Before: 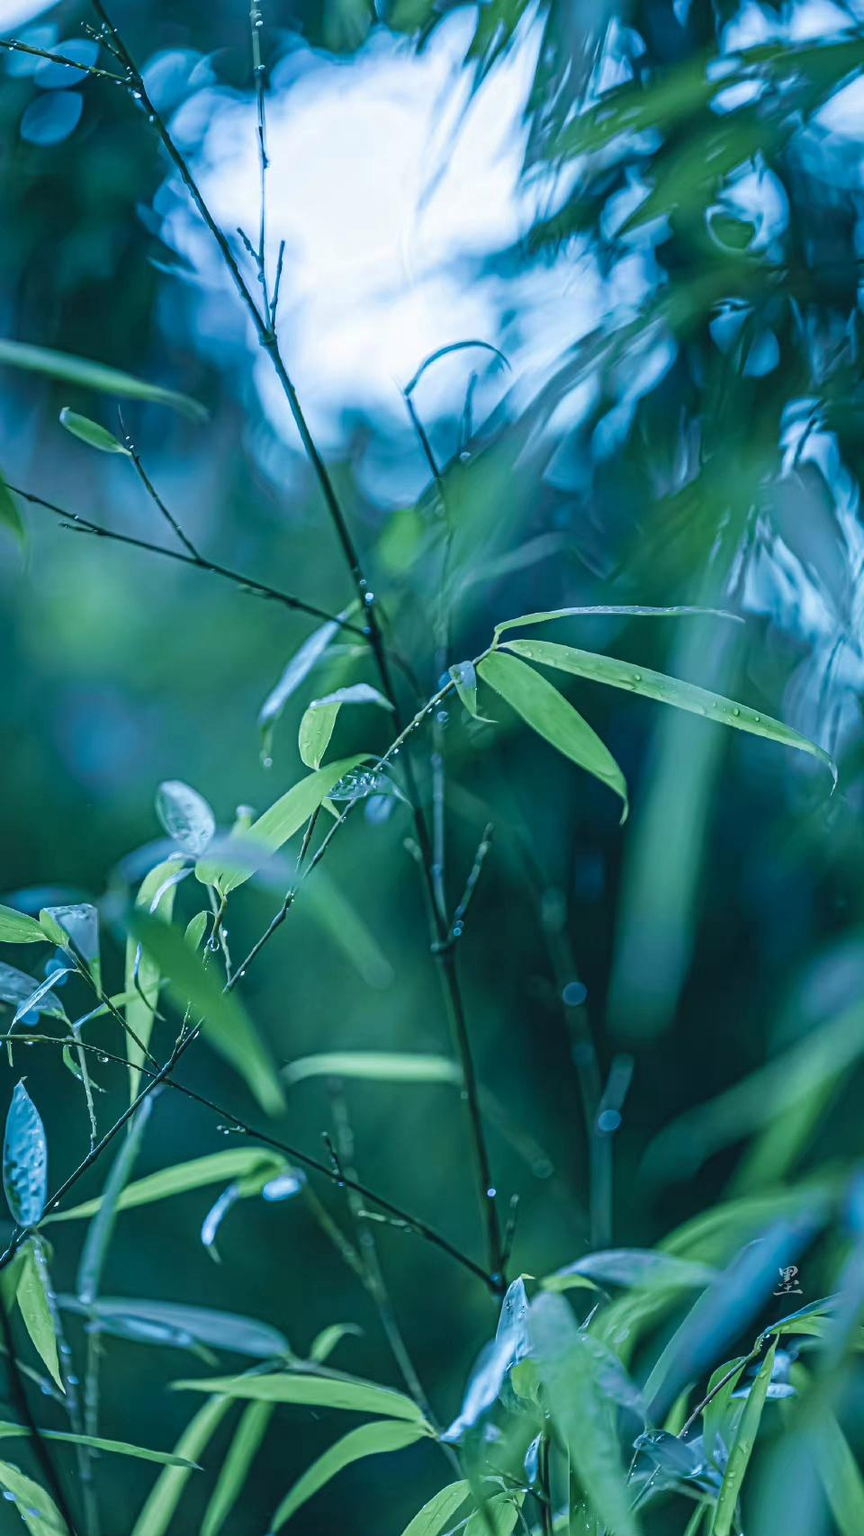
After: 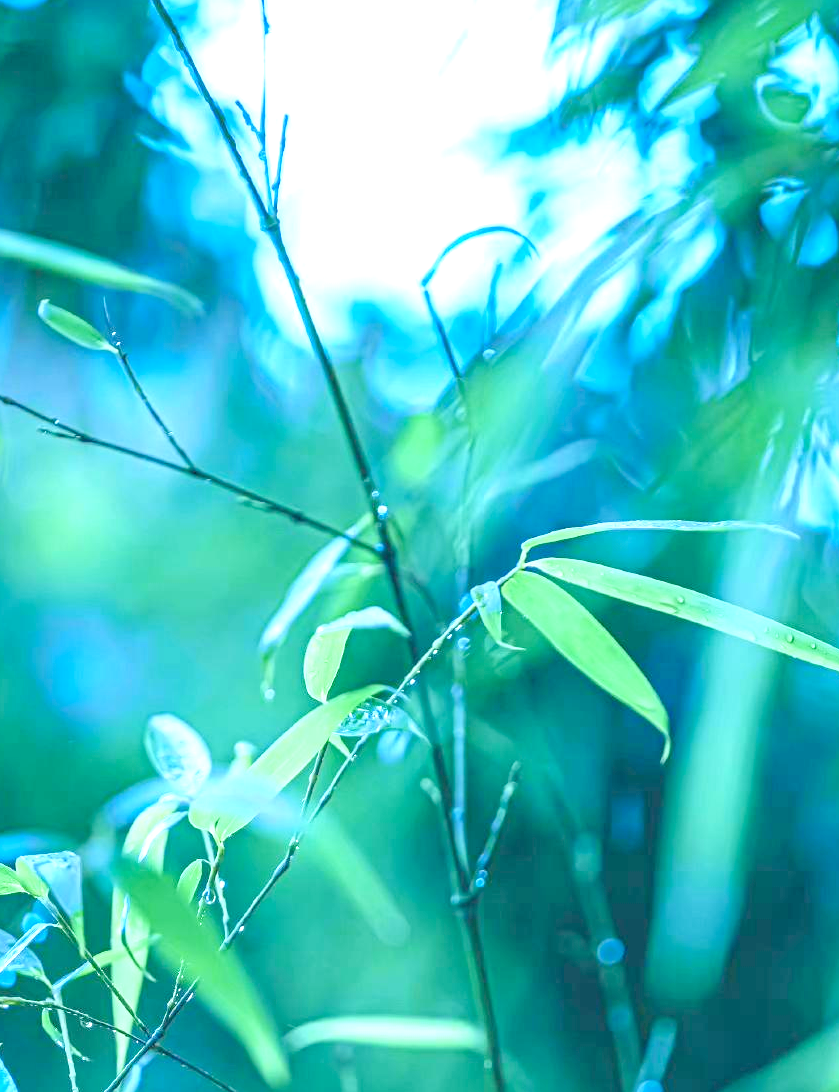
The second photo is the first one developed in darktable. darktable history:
exposure: black level correction 0, exposure 1.104 EV, compensate exposure bias true, compensate highlight preservation false
crop: left 2.98%, top 8.965%, right 9.61%, bottom 27.024%
levels: levels [0.072, 0.414, 0.976]
